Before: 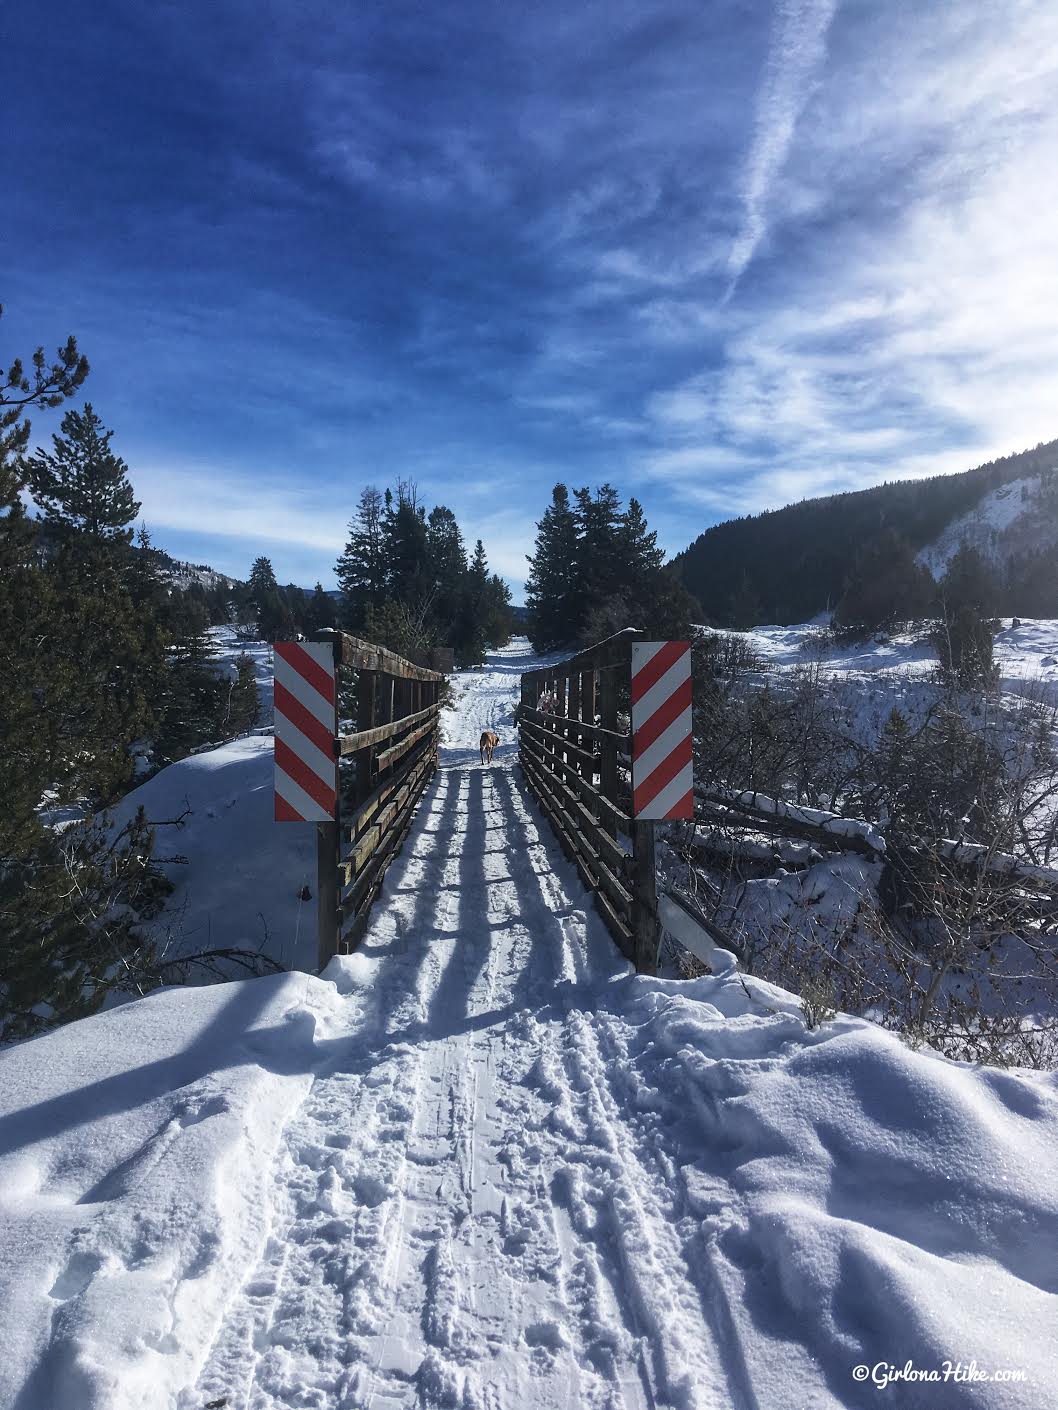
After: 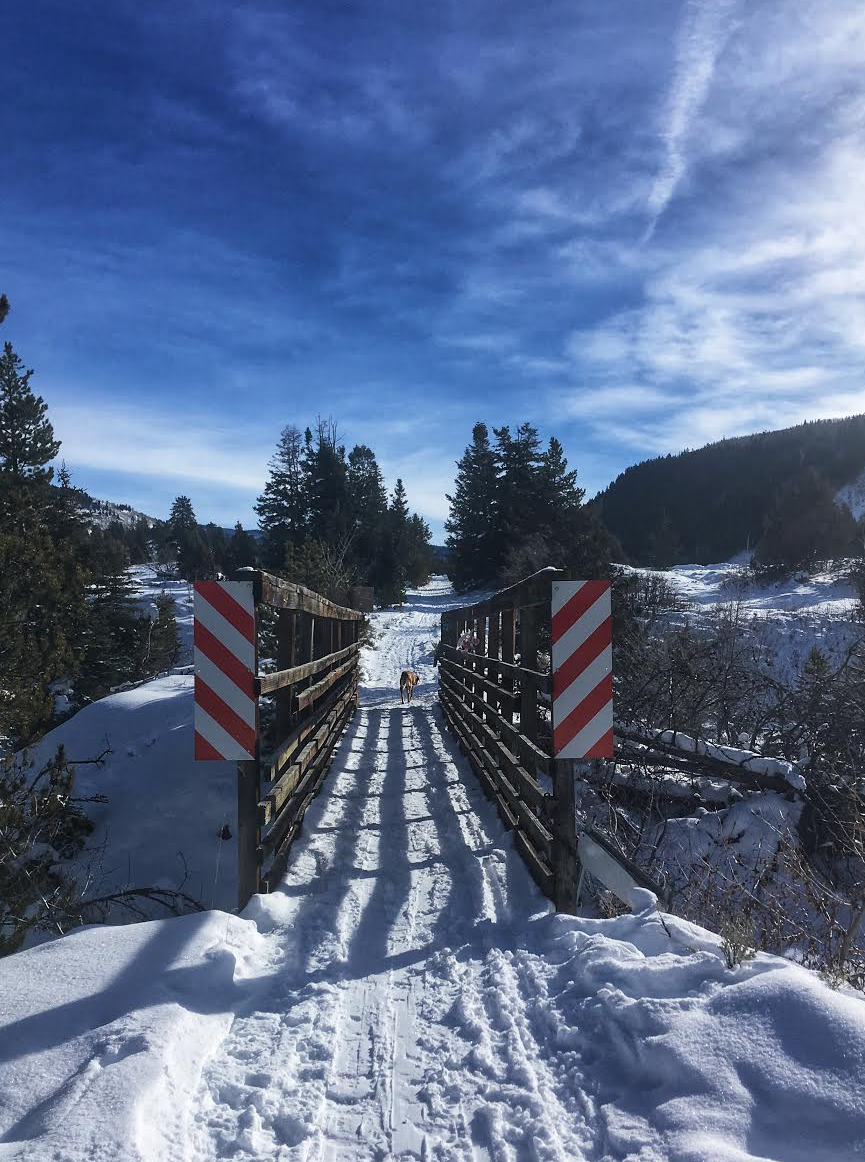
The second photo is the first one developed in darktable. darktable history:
crop and rotate: left 7.626%, top 4.384%, right 10.534%, bottom 13.177%
